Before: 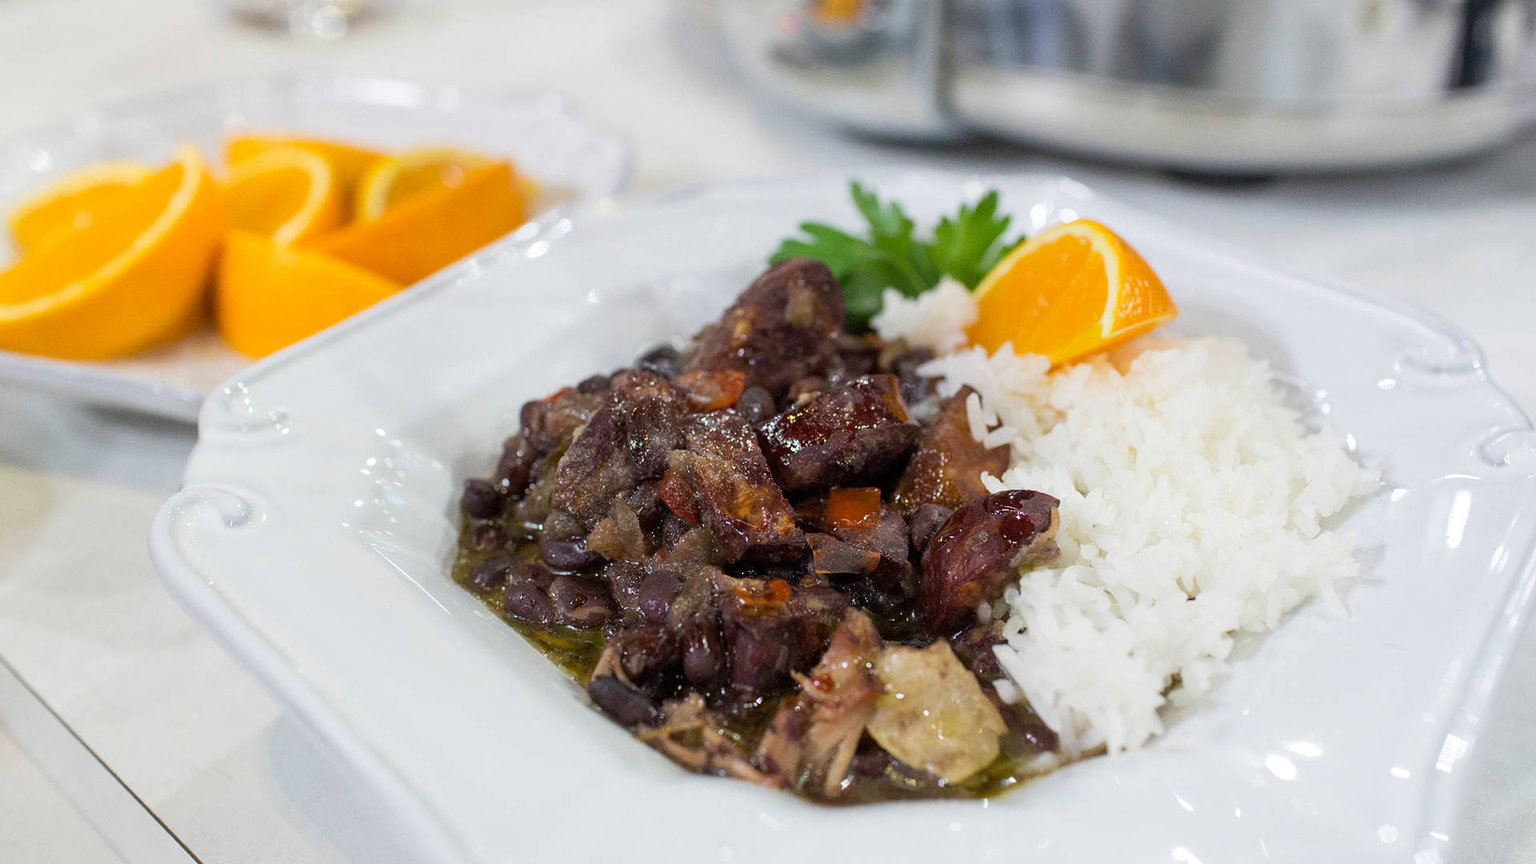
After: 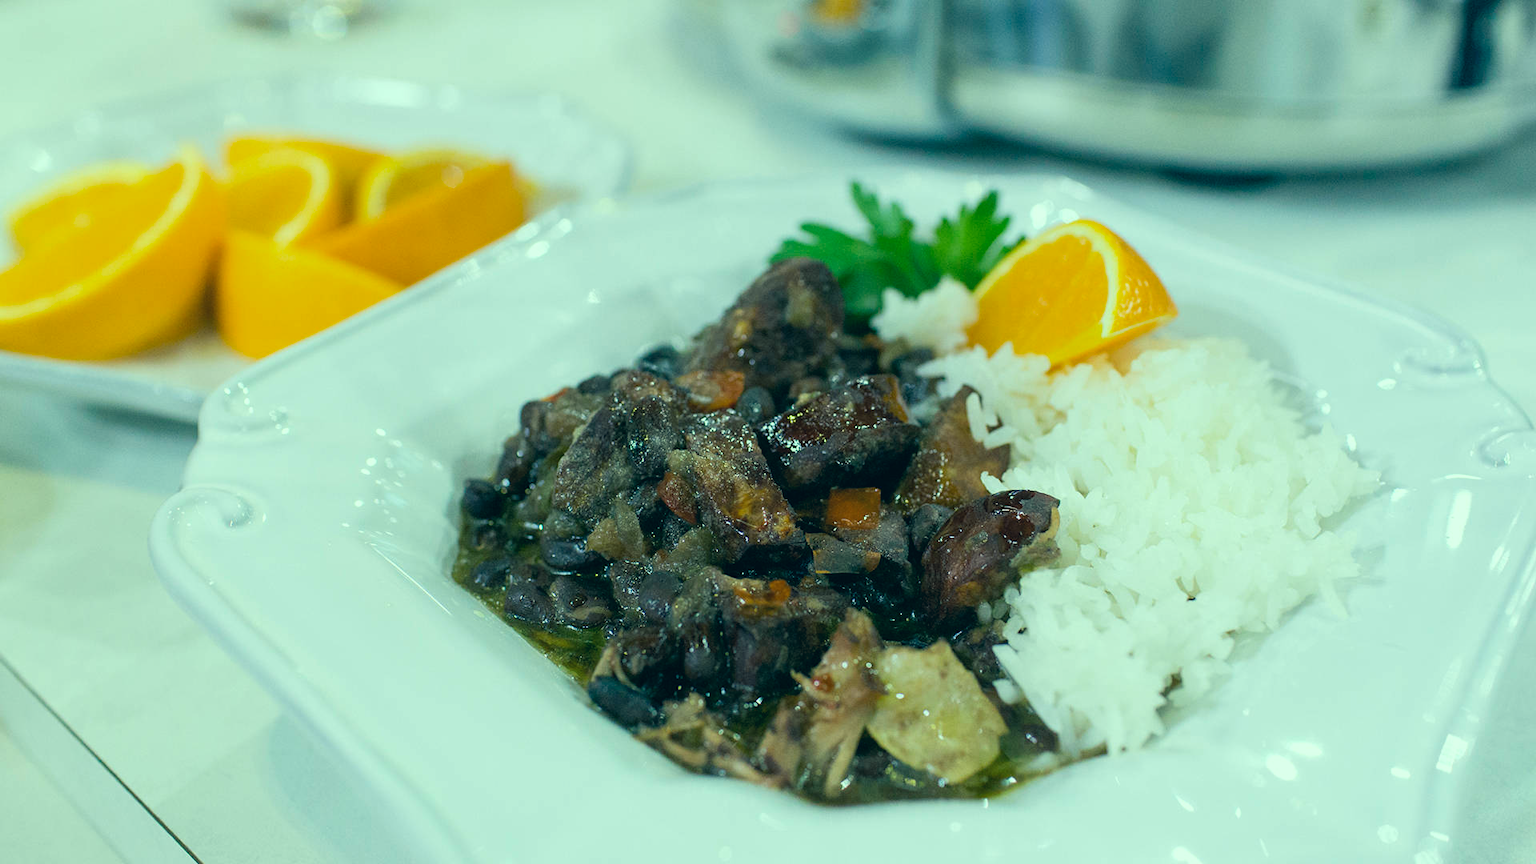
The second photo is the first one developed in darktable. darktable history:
color correction: highlights a* -20.05, highlights b* 9.8, shadows a* -21.16, shadows b* -11.01
